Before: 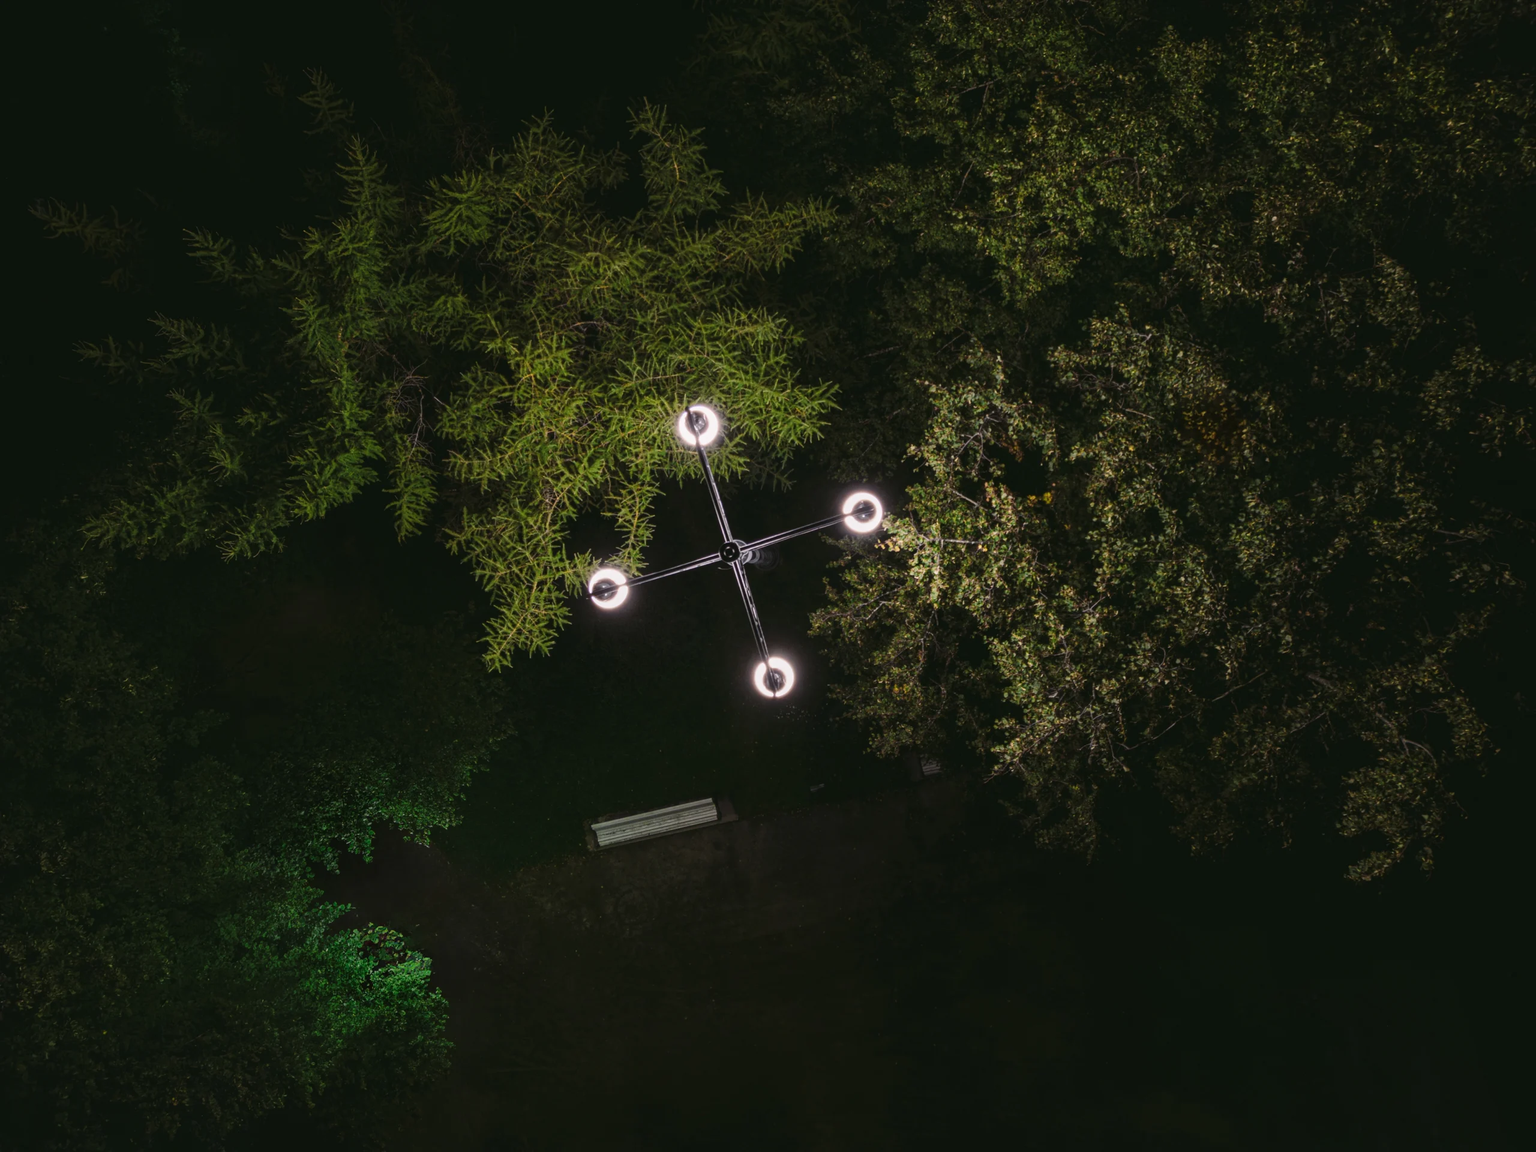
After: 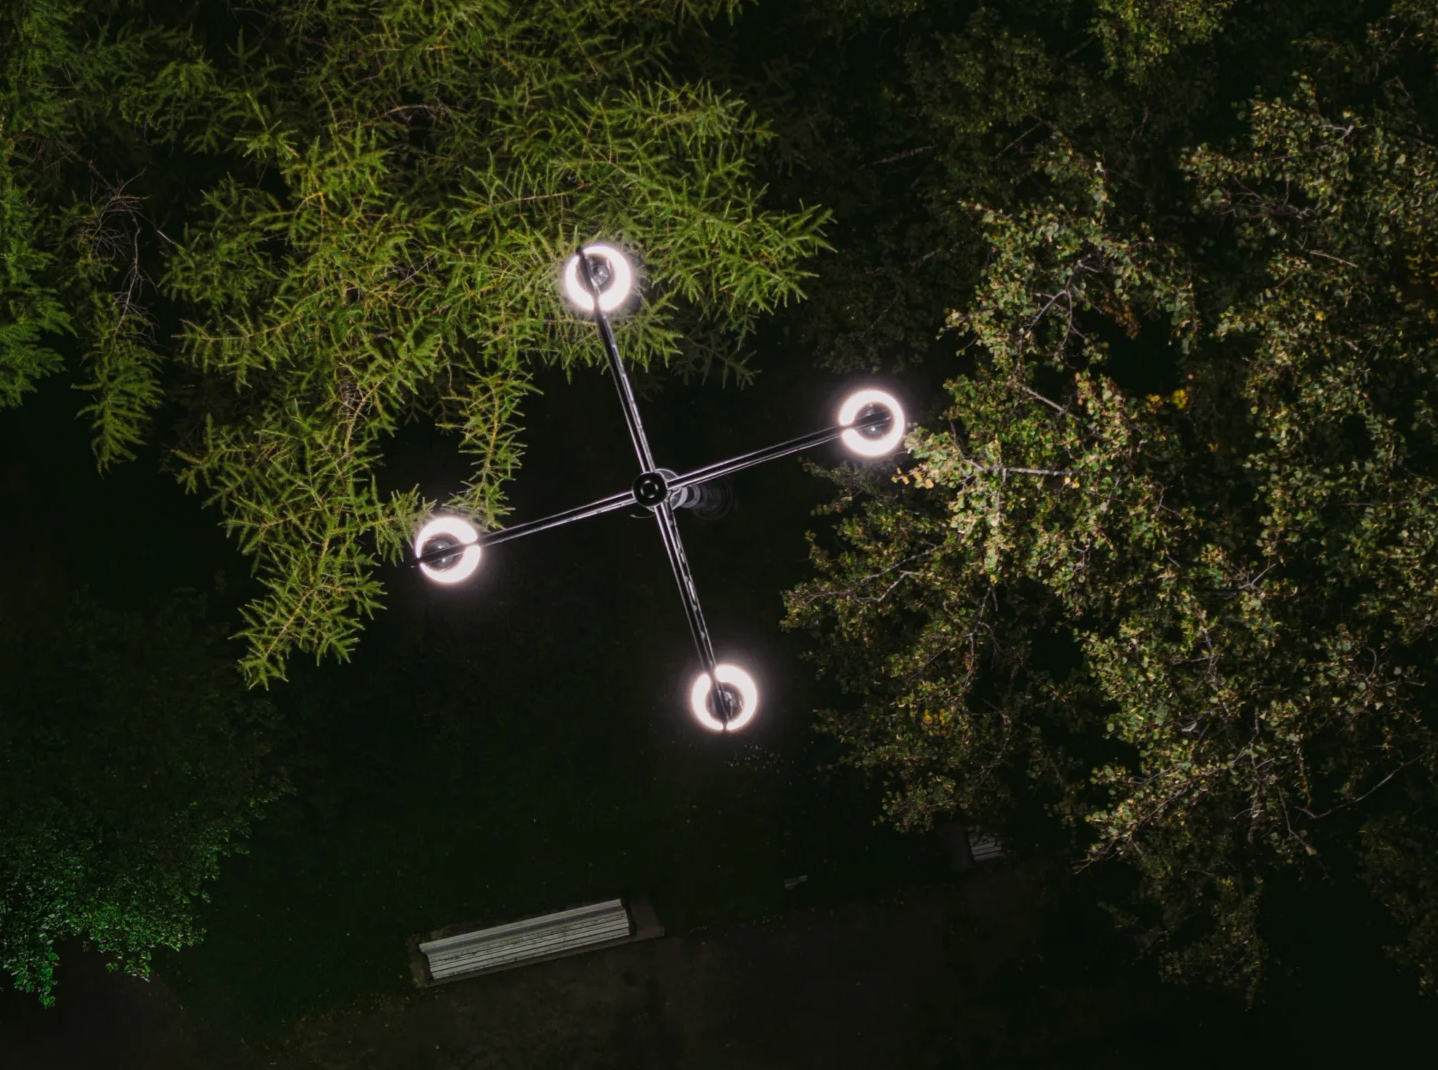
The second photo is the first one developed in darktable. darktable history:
exposure: black level correction 0.001, exposure -0.198 EV, compensate exposure bias true, compensate highlight preservation false
crop and rotate: left 22.131%, top 22.467%, right 21.684%, bottom 21.764%
base curve: curves: ch0 [(0, 0) (0.989, 0.992)]
